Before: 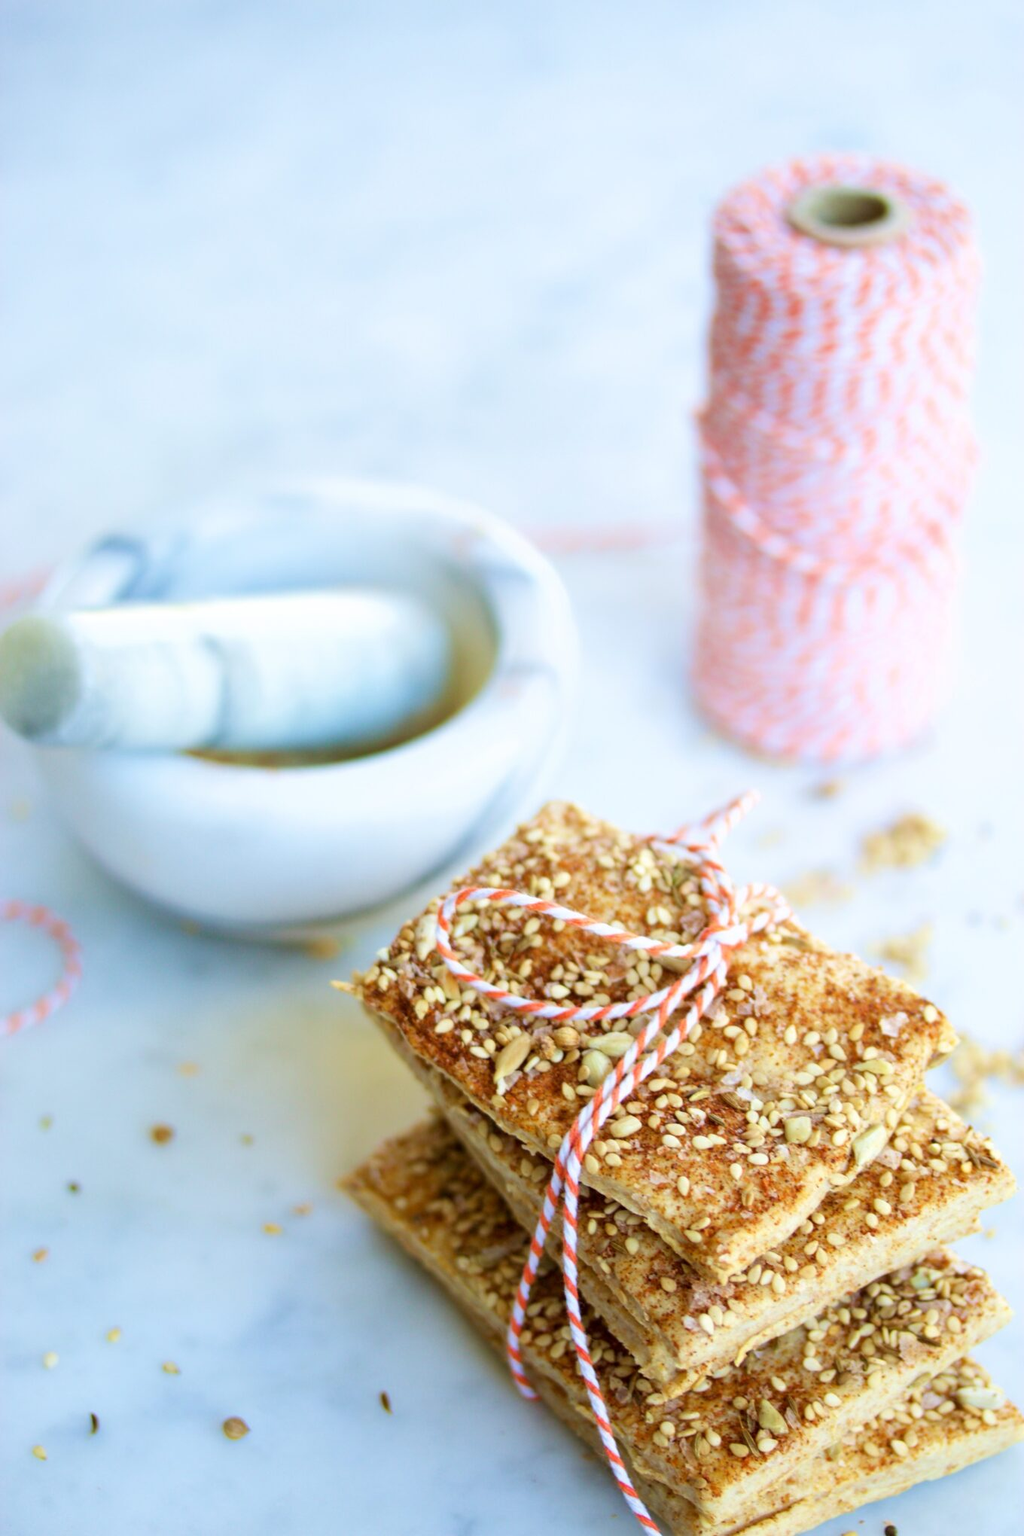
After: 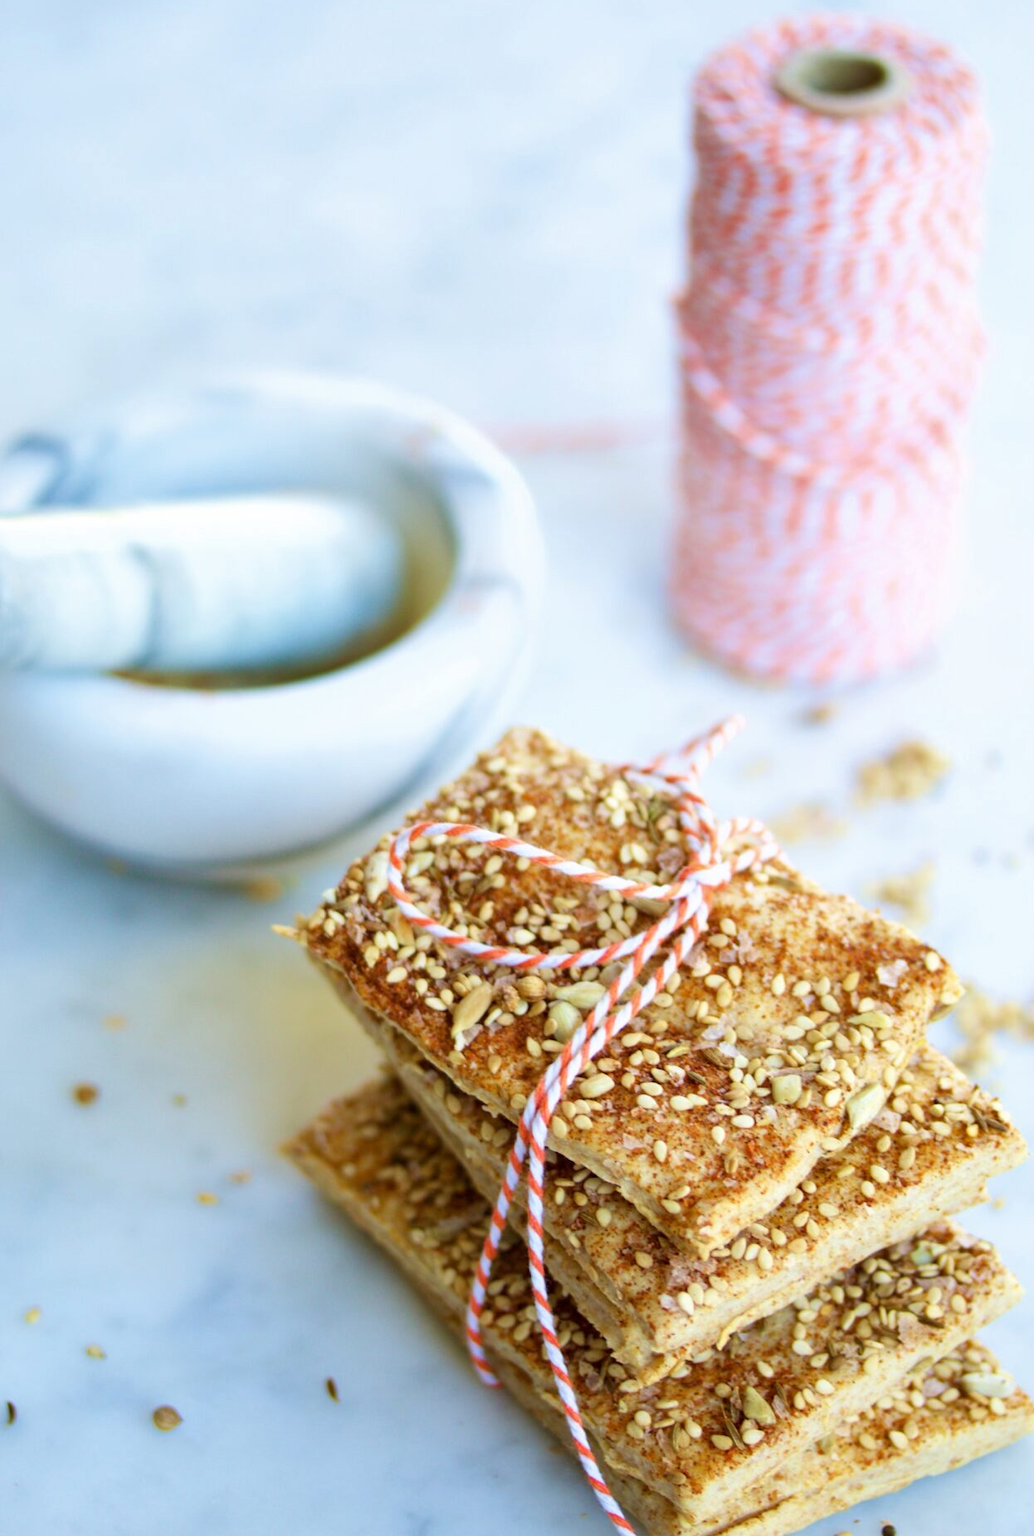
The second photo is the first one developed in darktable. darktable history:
crop and rotate: left 8.262%, top 9.226%
shadows and highlights: shadows 75, highlights -25, soften with gaussian
